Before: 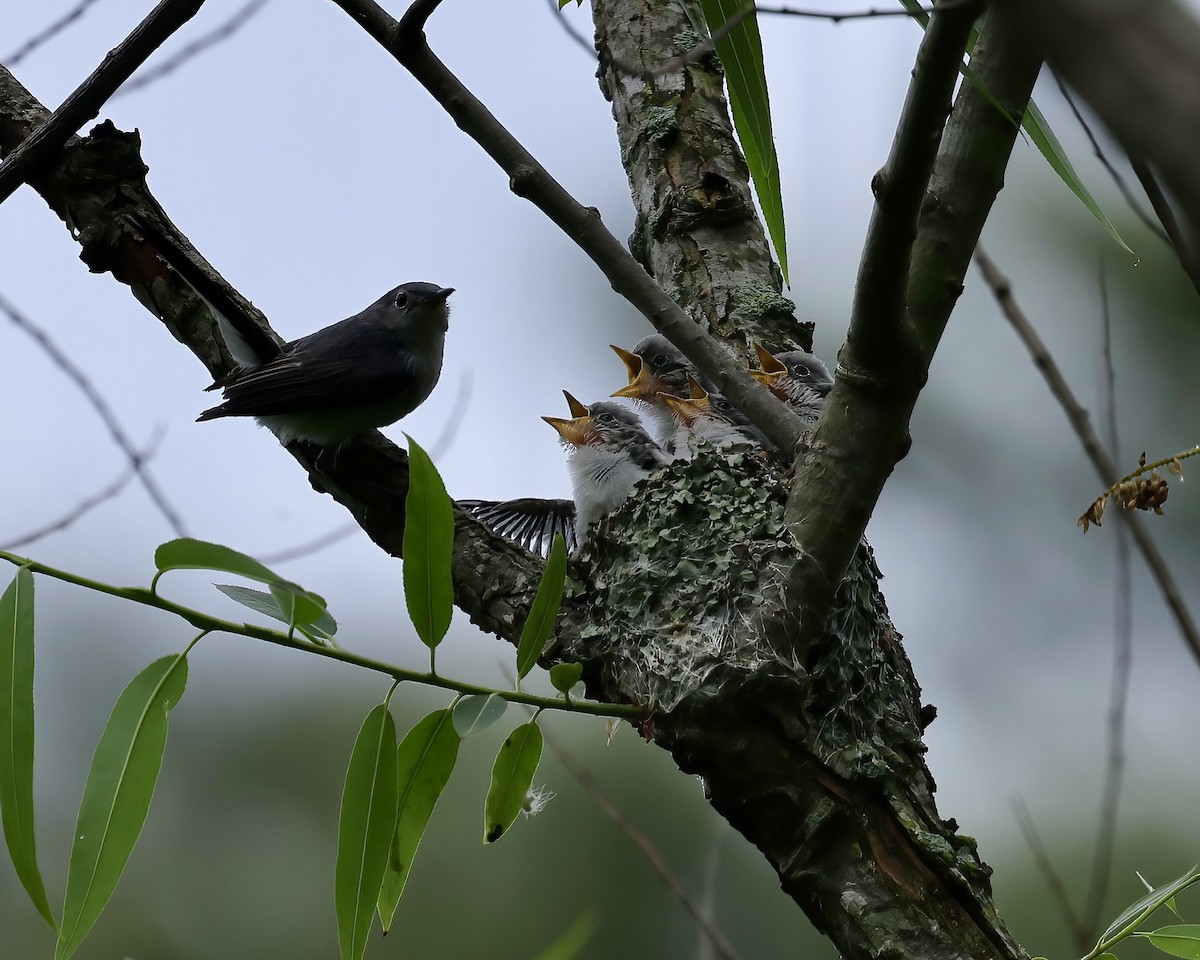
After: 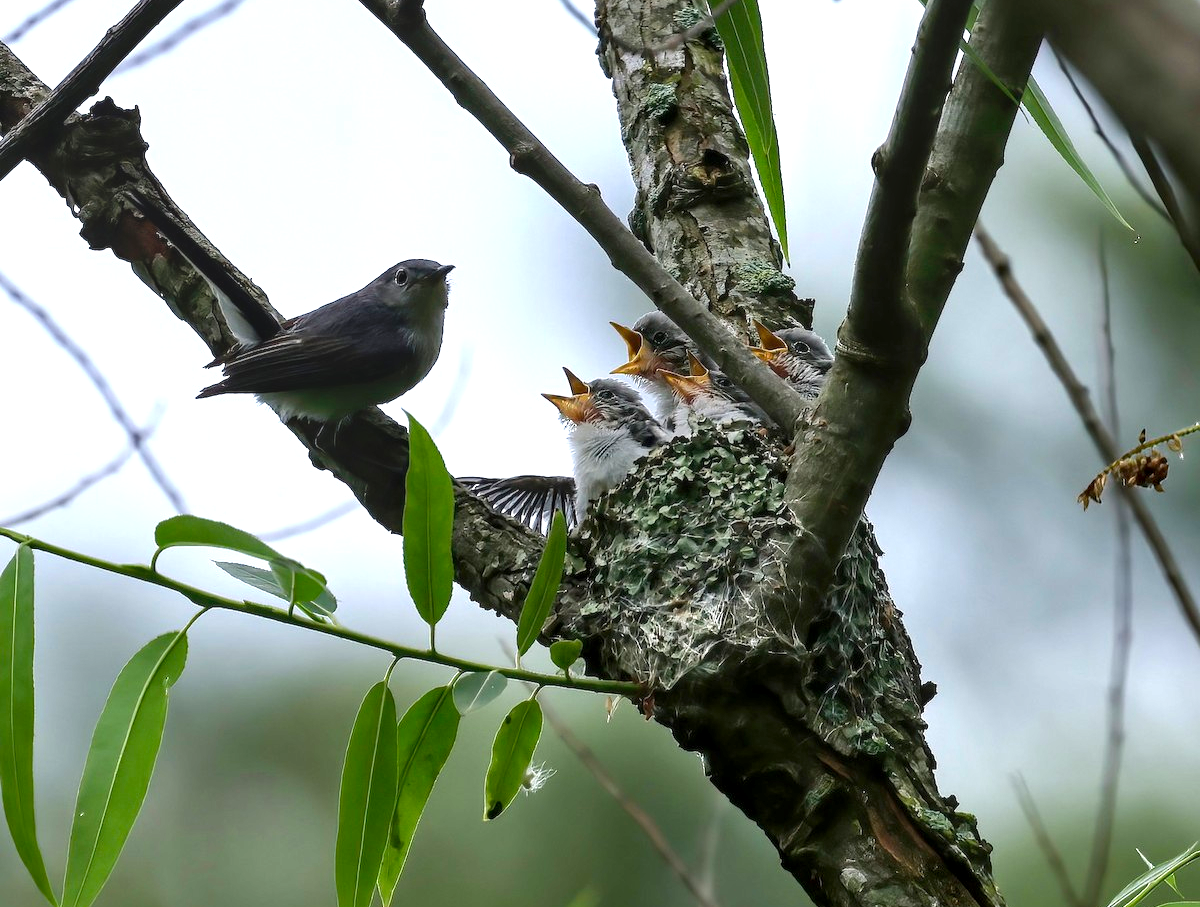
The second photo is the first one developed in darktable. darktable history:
exposure: black level correction 0.001, exposure 0.96 EV, compensate exposure bias true, compensate highlight preservation false
local contrast: on, module defaults
crop and rotate: top 2.437%, bottom 3.033%
